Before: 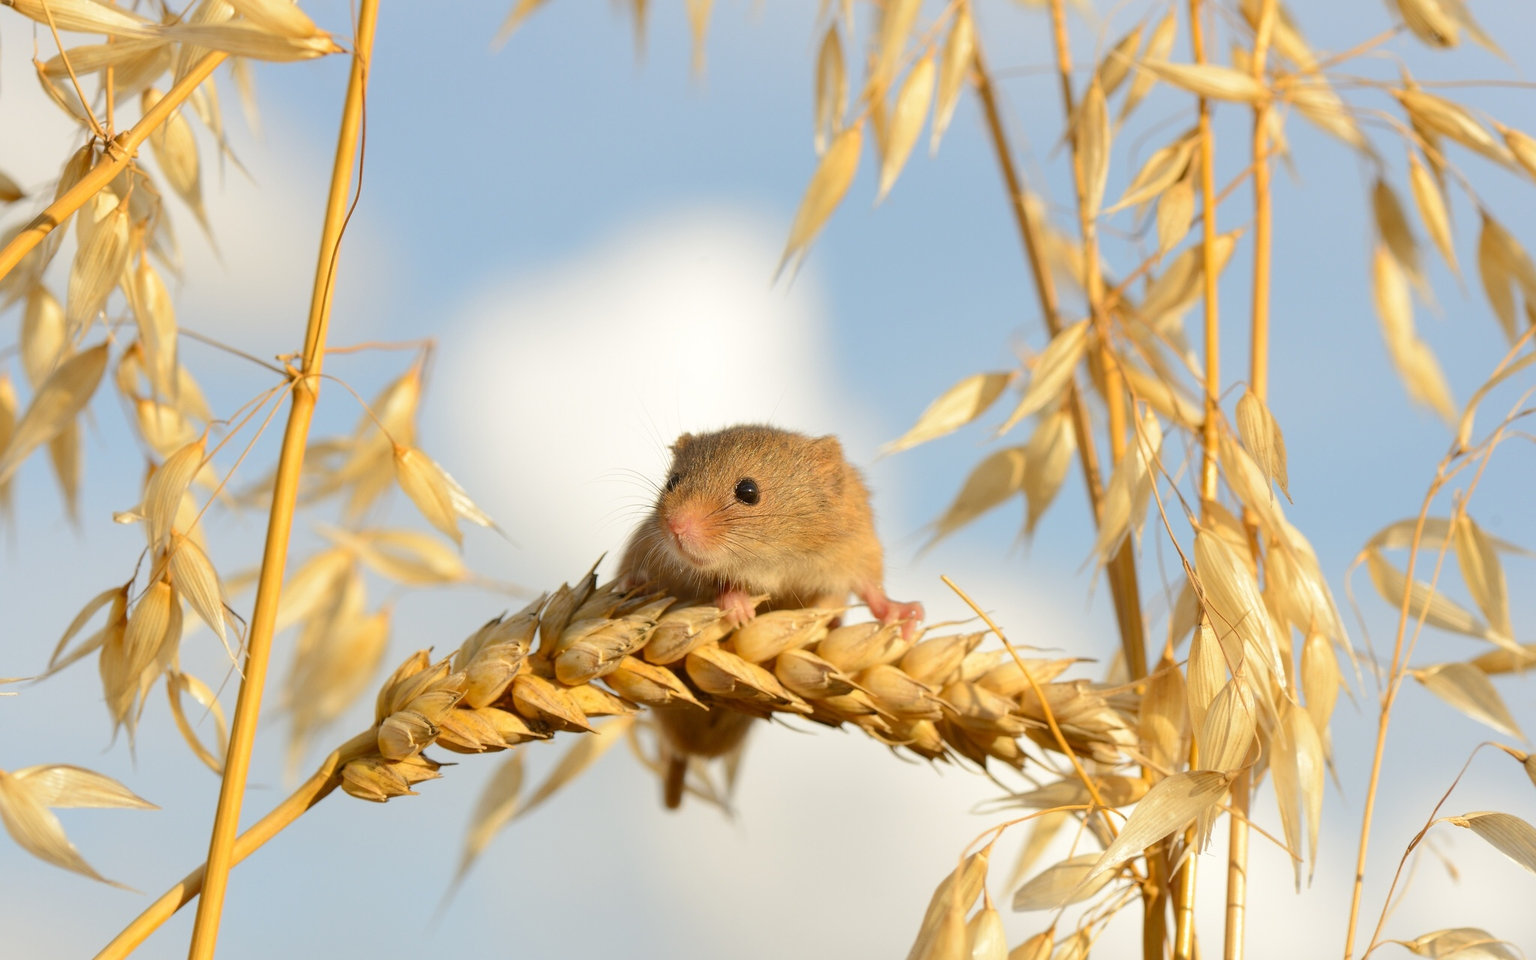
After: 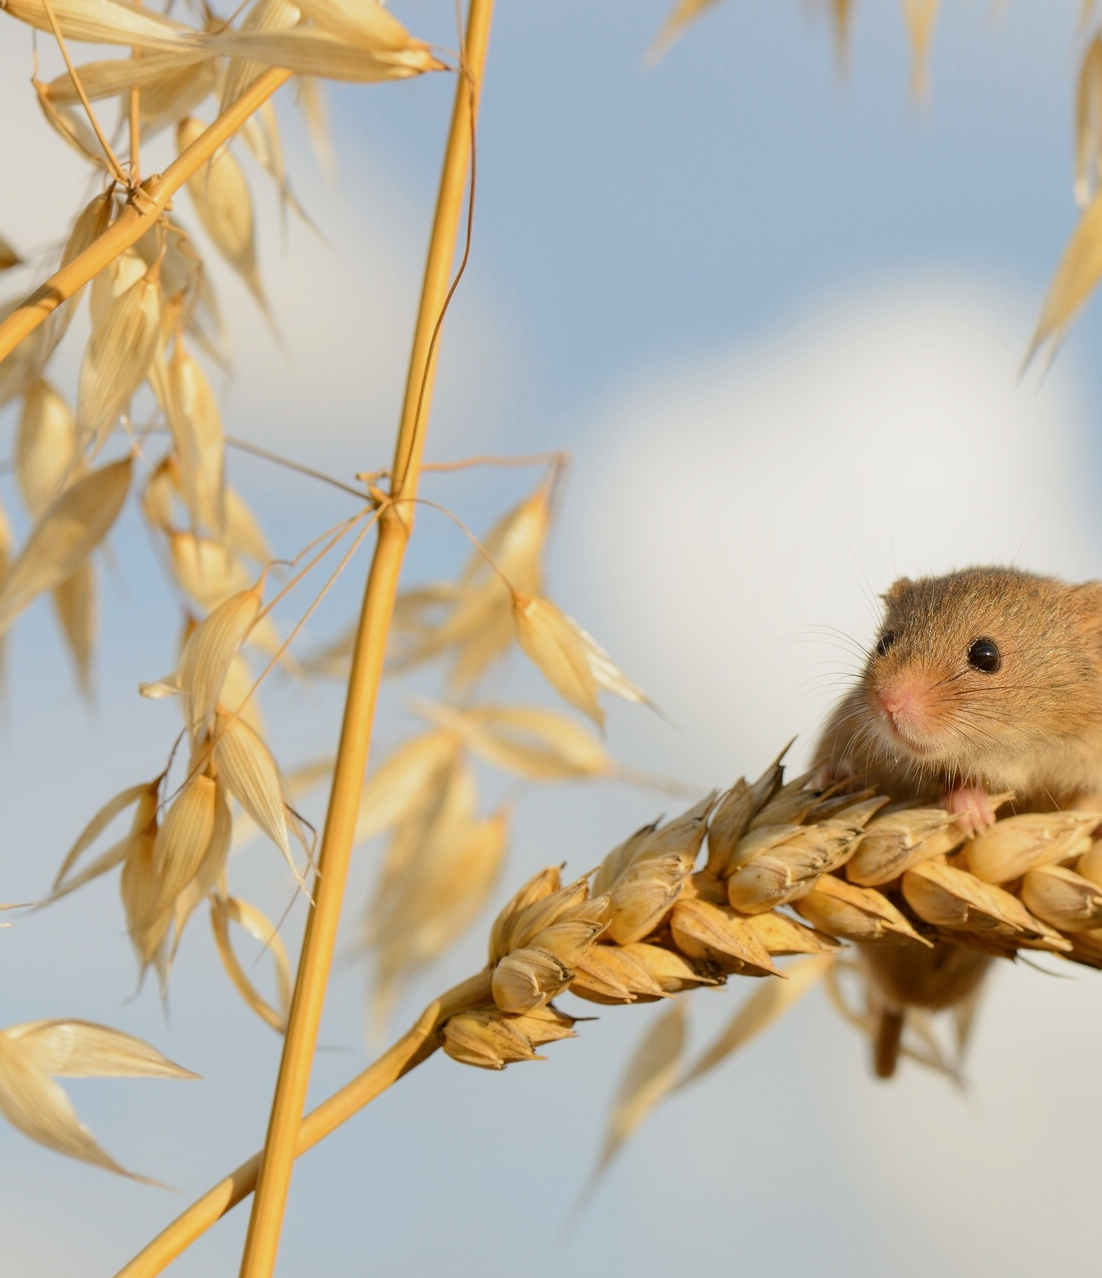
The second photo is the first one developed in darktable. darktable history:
crop: left 0.587%, right 45.588%, bottom 0.086%
contrast brightness saturation: saturation -0.05
local contrast: highlights 100%, shadows 100%, detail 120%, midtone range 0.2
filmic rgb: black relative exposure -14.19 EV, white relative exposure 3.39 EV, hardness 7.89, preserve chrominance max RGB
